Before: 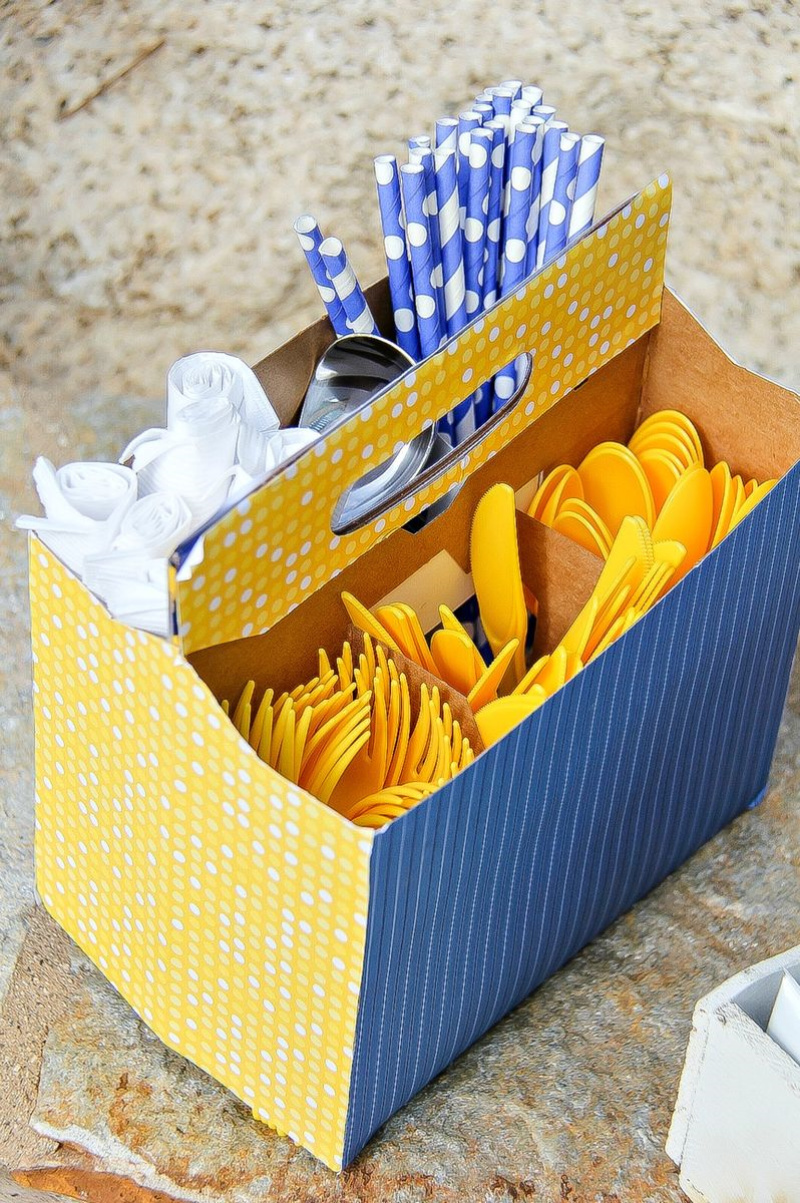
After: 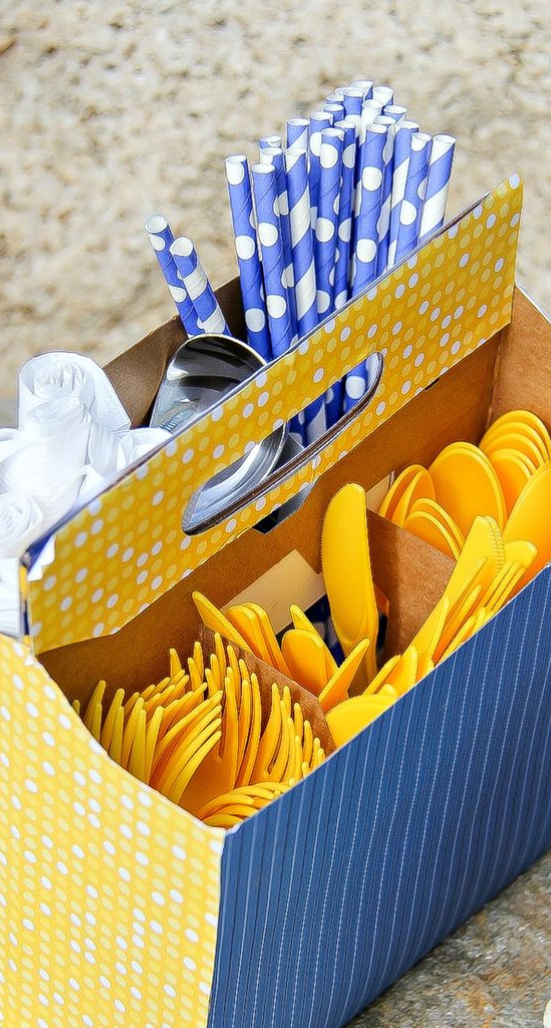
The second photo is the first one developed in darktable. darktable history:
crop: left 18.646%, right 12.39%, bottom 14.471%
